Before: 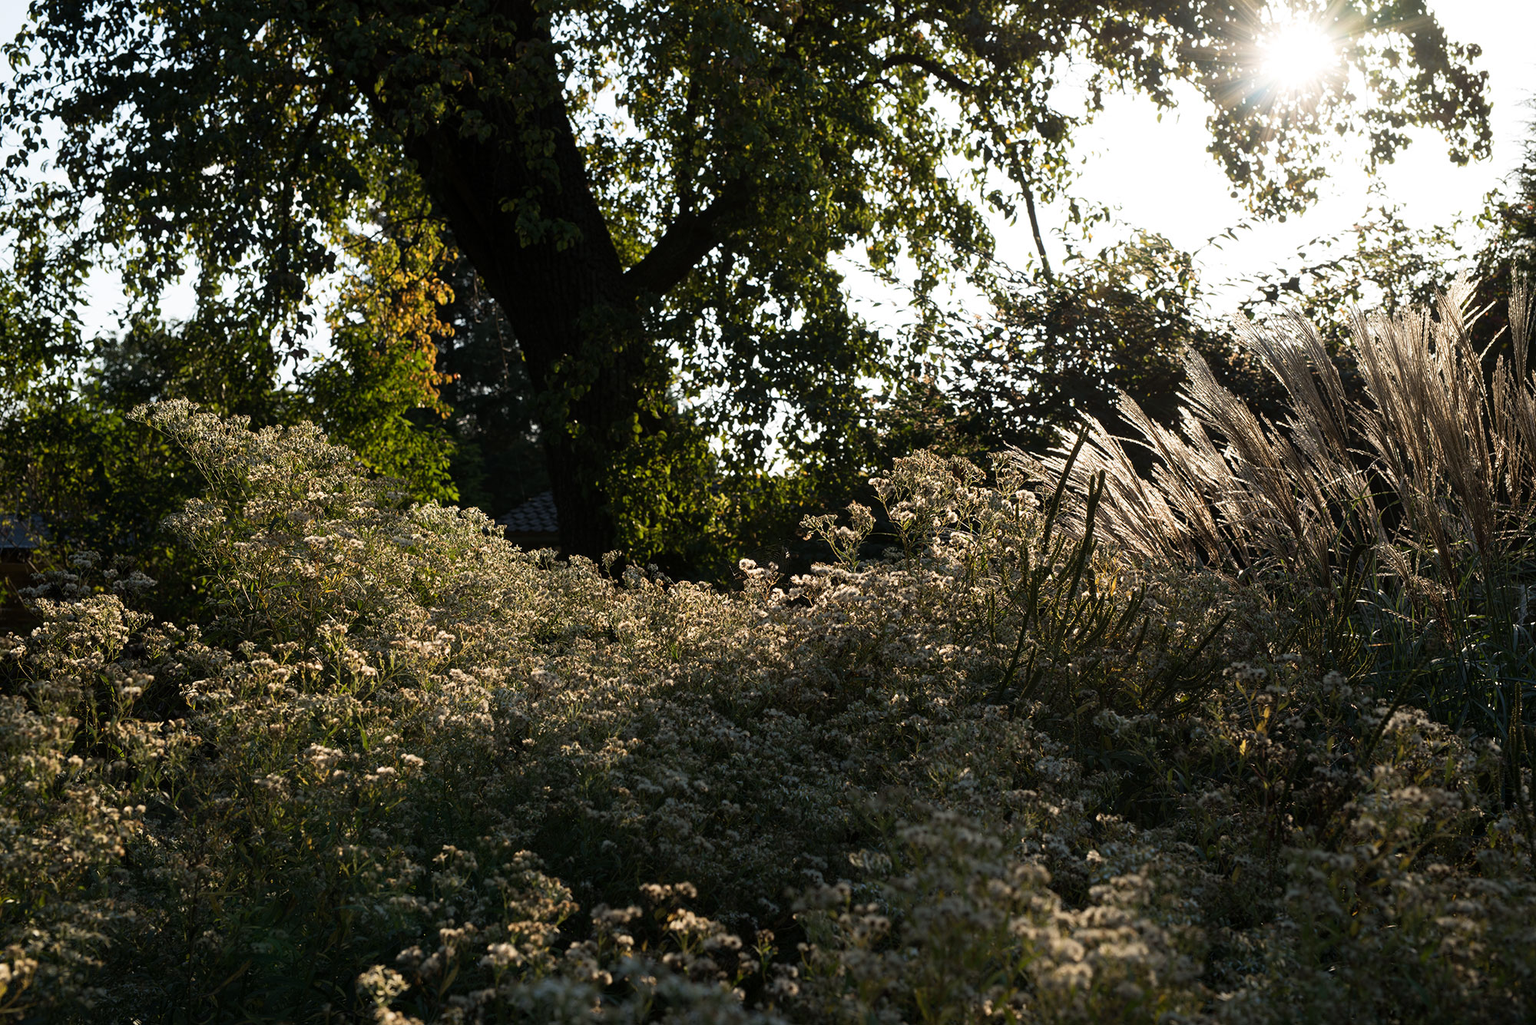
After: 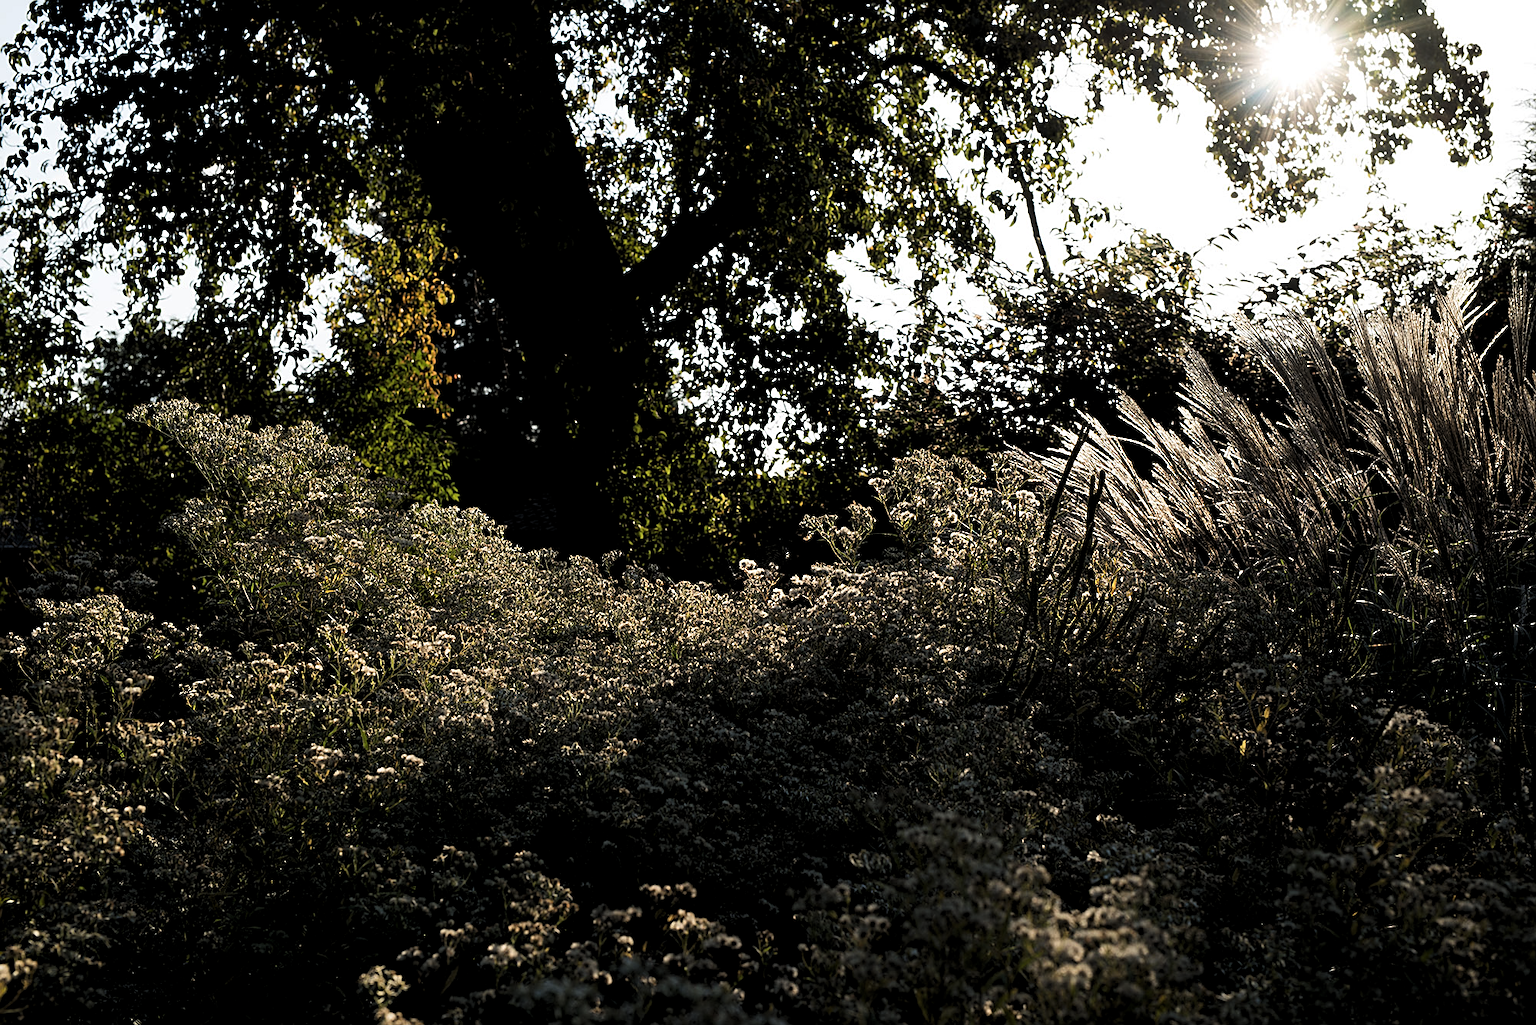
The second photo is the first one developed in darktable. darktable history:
levels: levels [0.116, 0.574, 1]
sharpen: on, module defaults
